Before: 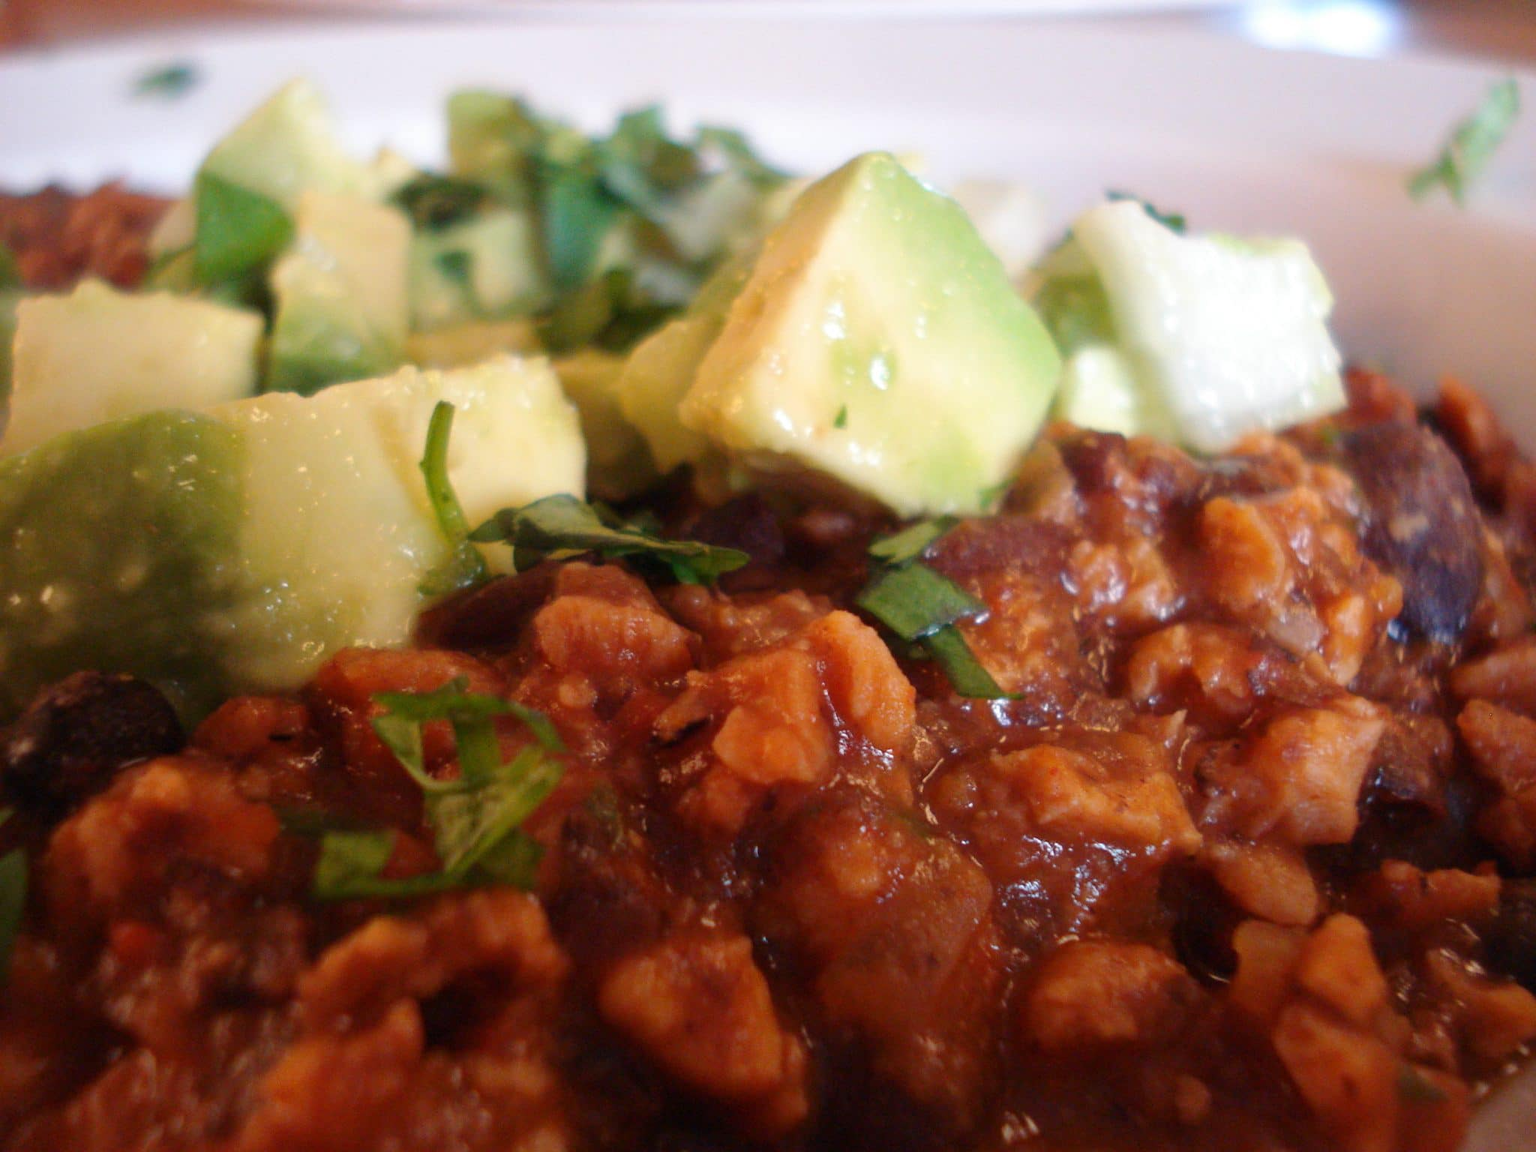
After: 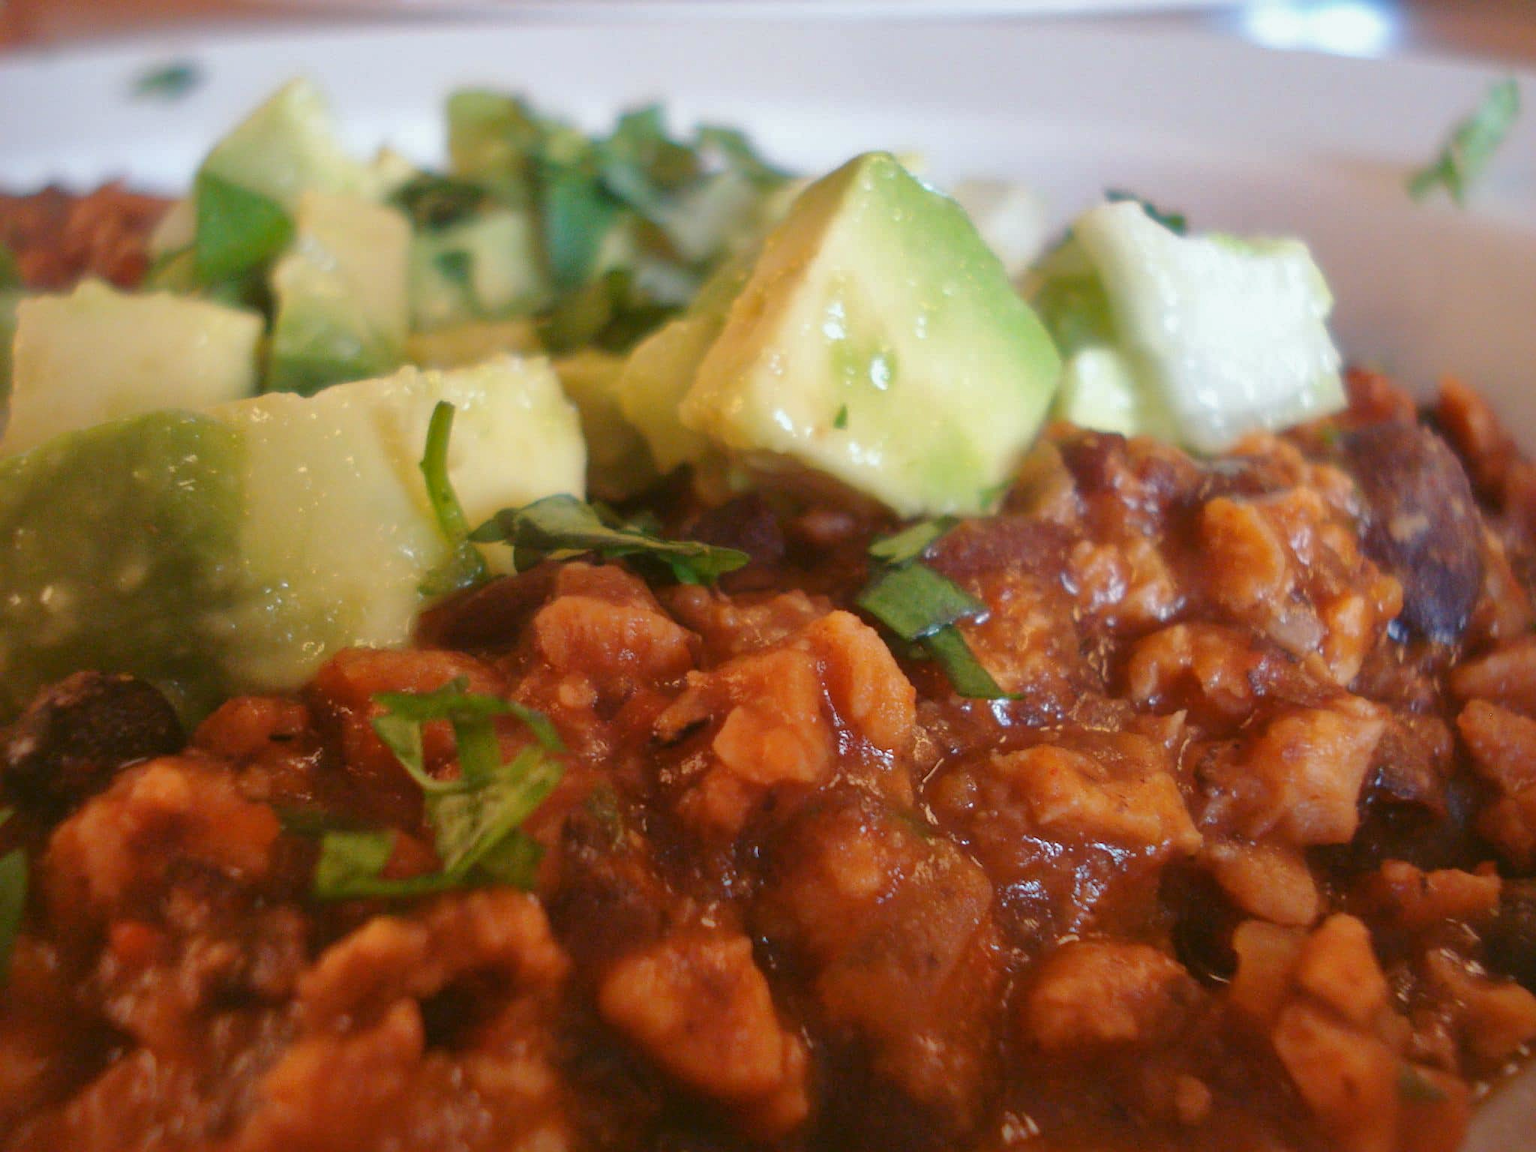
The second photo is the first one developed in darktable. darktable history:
shadows and highlights: on, module defaults
sharpen: radius 1.272, amount 0.305, threshold 0
color balance: lift [1.004, 1.002, 1.002, 0.998], gamma [1, 1.007, 1.002, 0.993], gain [1, 0.977, 1.013, 1.023], contrast -3.64%
